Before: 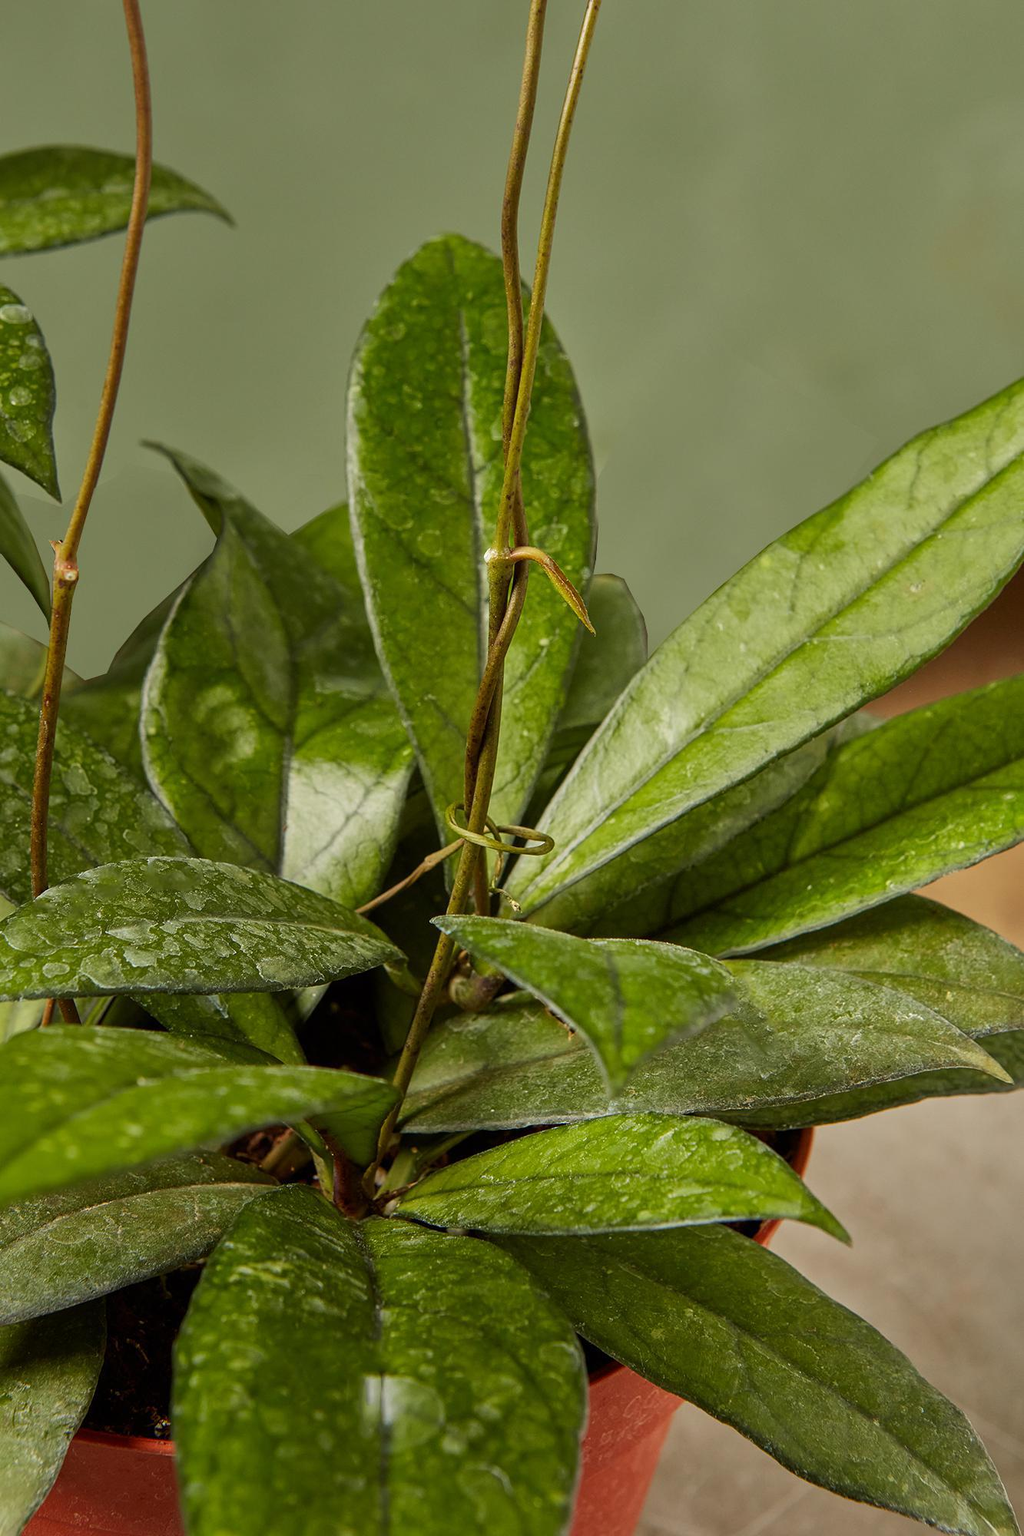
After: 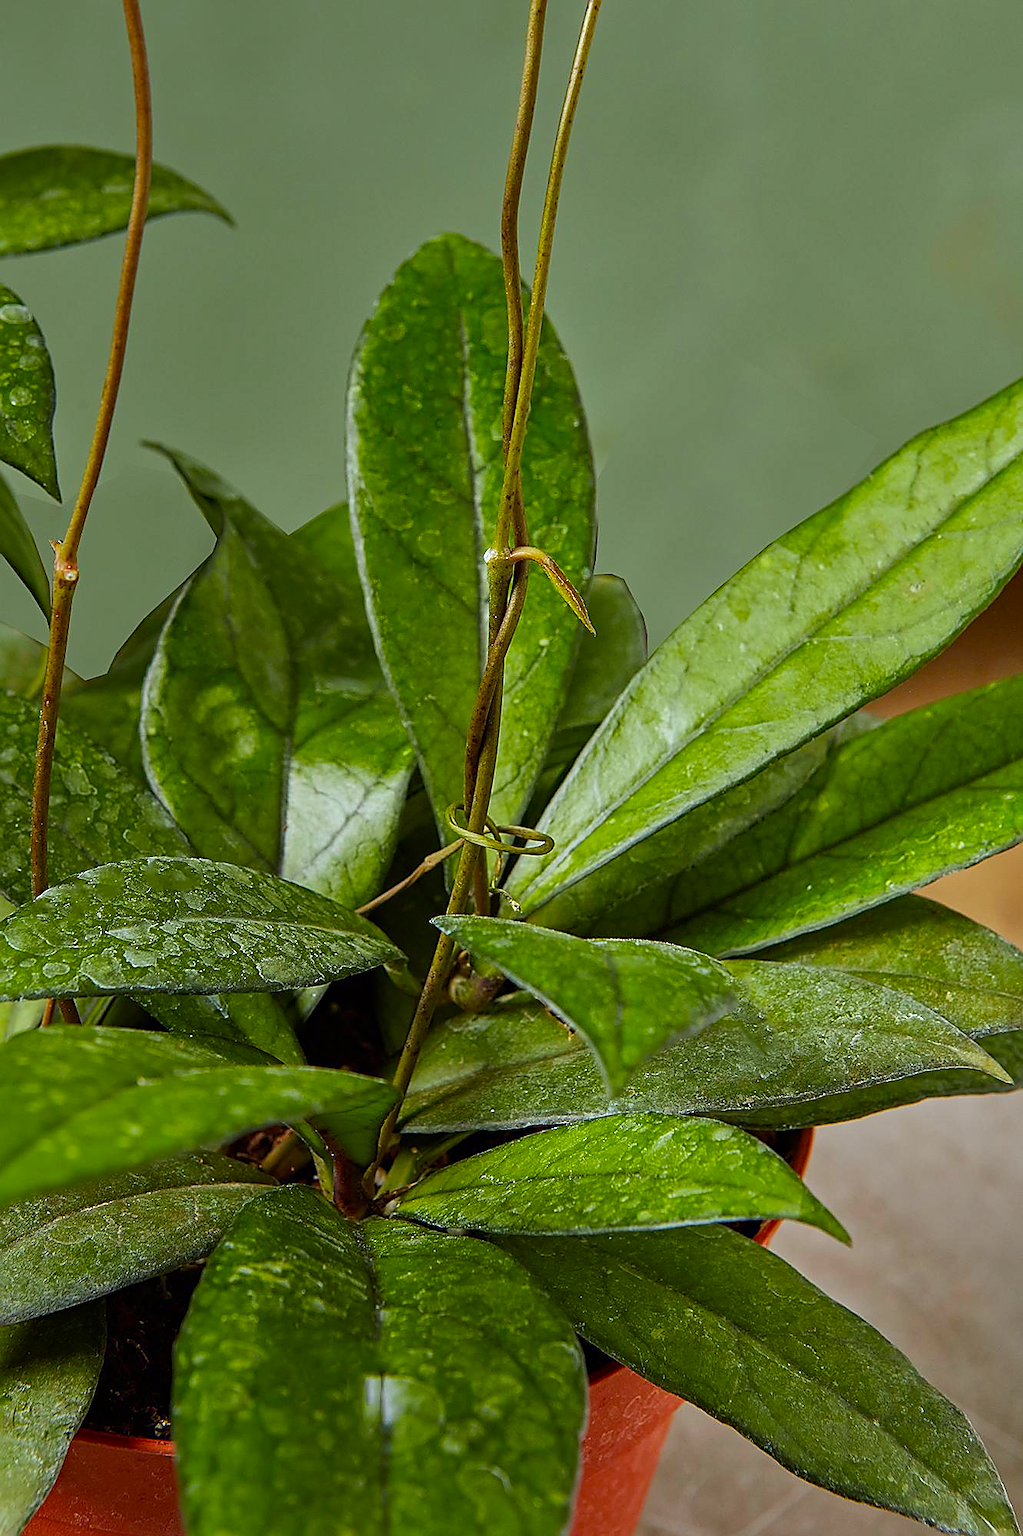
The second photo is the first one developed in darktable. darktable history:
color calibration: x 0.372, y 0.386, temperature 4283.97 K
sharpen: radius 1.4, amount 1.25, threshold 0.7
haze removal: compatibility mode true, adaptive false
color balance: output saturation 120%
